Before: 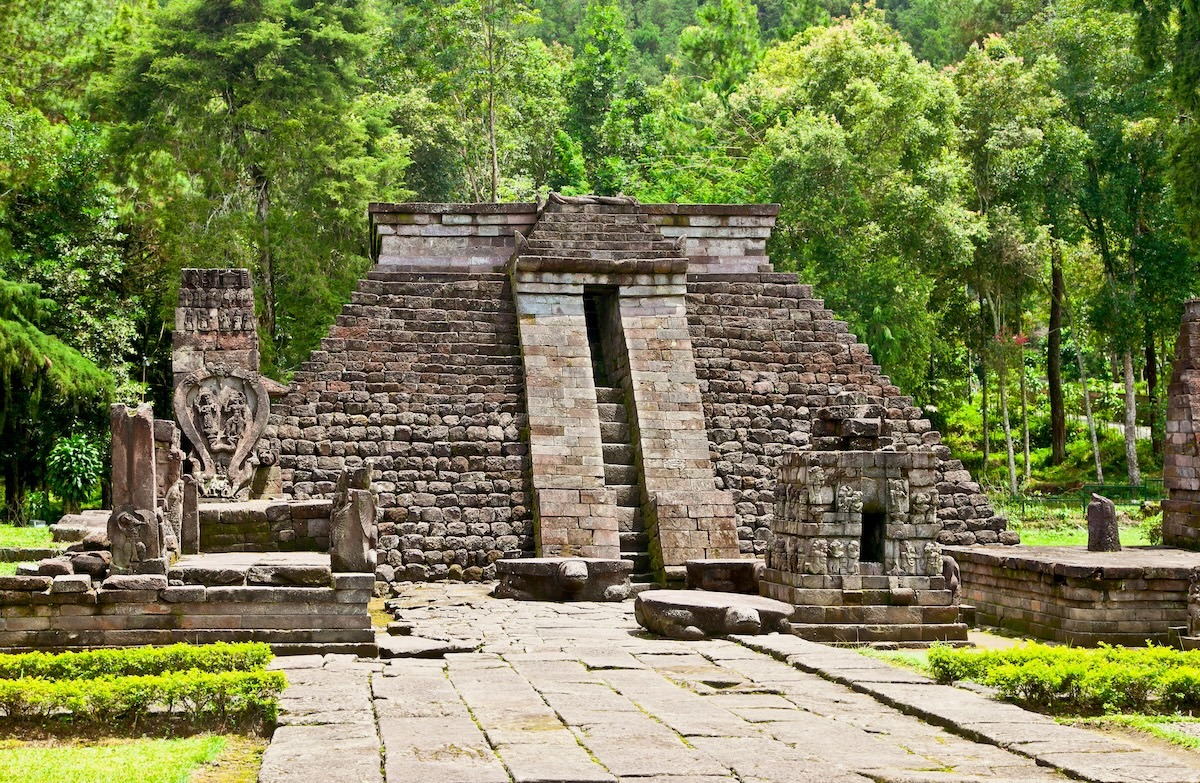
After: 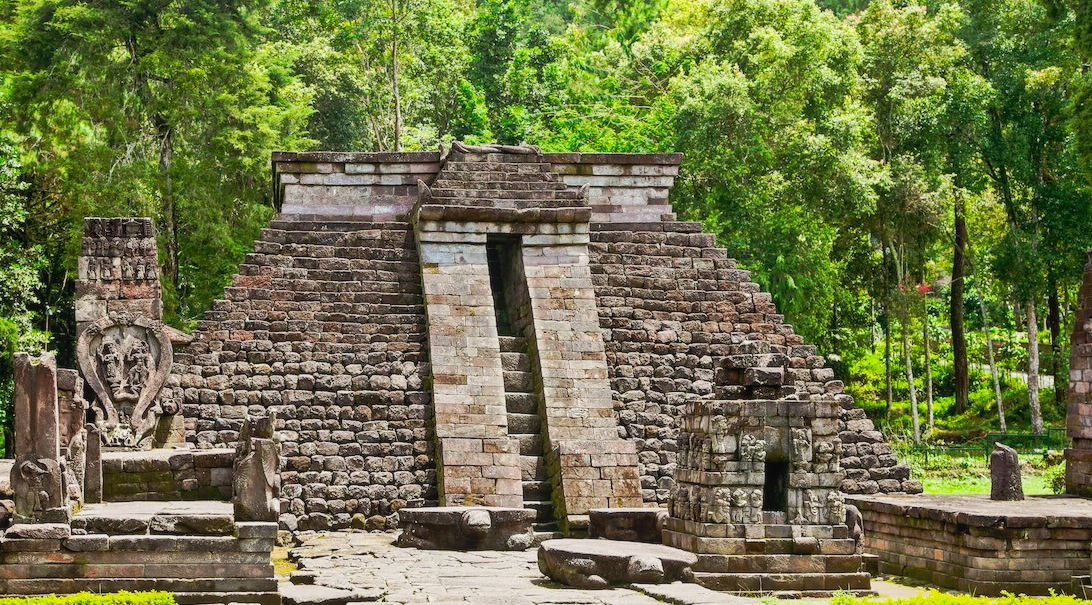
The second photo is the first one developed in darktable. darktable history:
local contrast: detail 110%
crop: left 8.155%, top 6.611%, bottom 15.385%
tone curve: curves: ch0 [(0, 0) (0.003, 0.003) (0.011, 0.011) (0.025, 0.024) (0.044, 0.043) (0.069, 0.068) (0.1, 0.097) (0.136, 0.133) (0.177, 0.173) (0.224, 0.219) (0.277, 0.271) (0.335, 0.327) (0.399, 0.39) (0.468, 0.457) (0.543, 0.582) (0.623, 0.655) (0.709, 0.734) (0.801, 0.817) (0.898, 0.906) (1, 1)], preserve colors none
